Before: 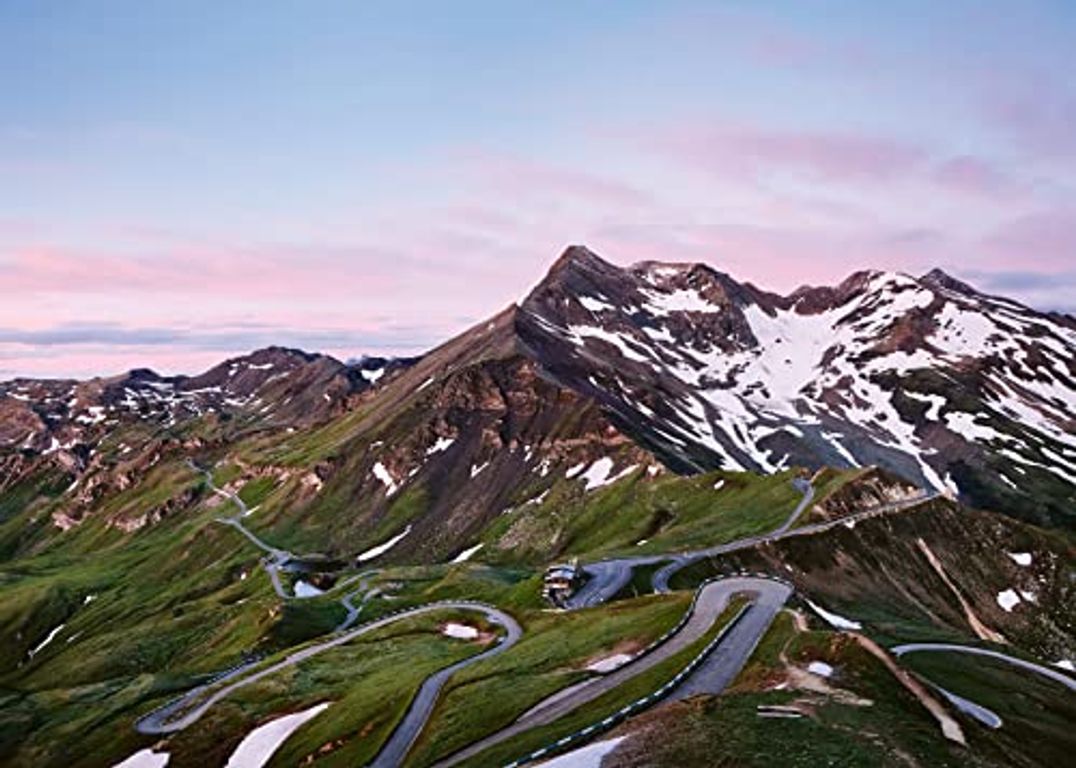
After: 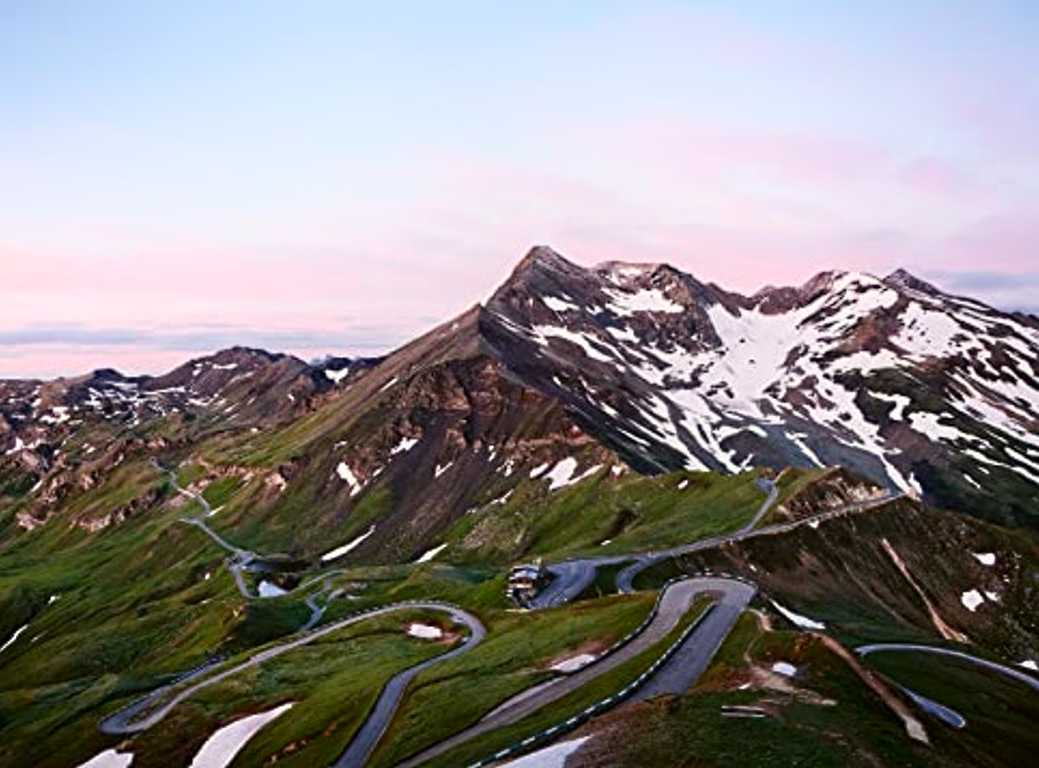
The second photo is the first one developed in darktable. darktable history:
color correction: highlights b* 2.98
crop and rotate: left 3.419%
shadows and highlights: shadows -54.39, highlights 87.16, soften with gaussian
